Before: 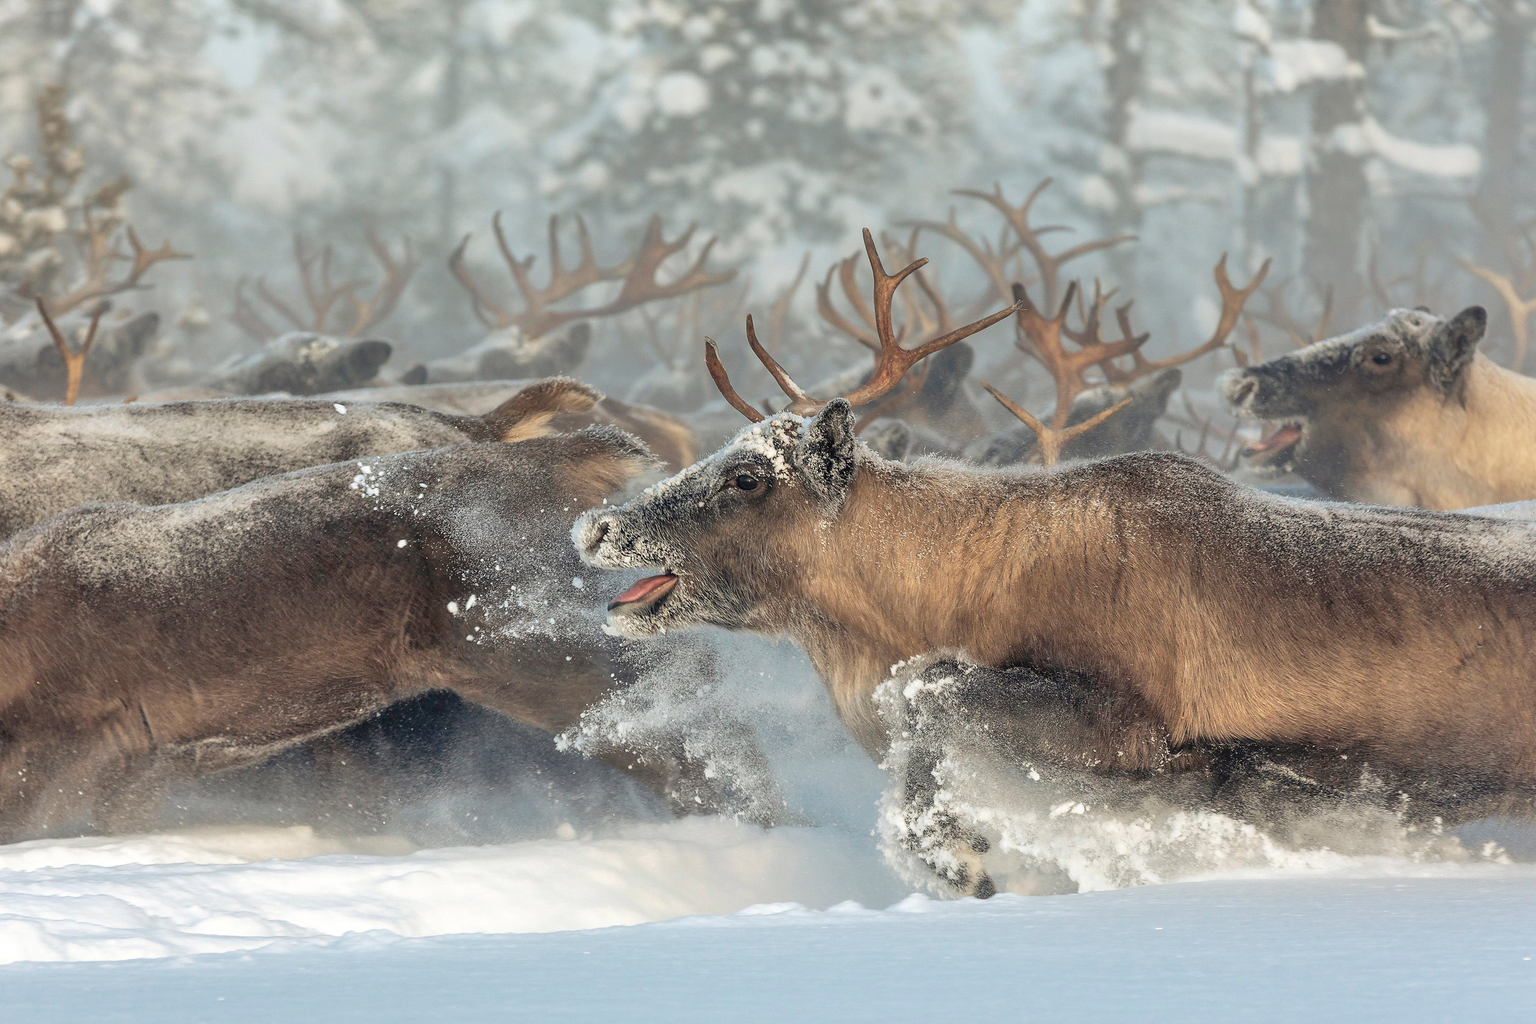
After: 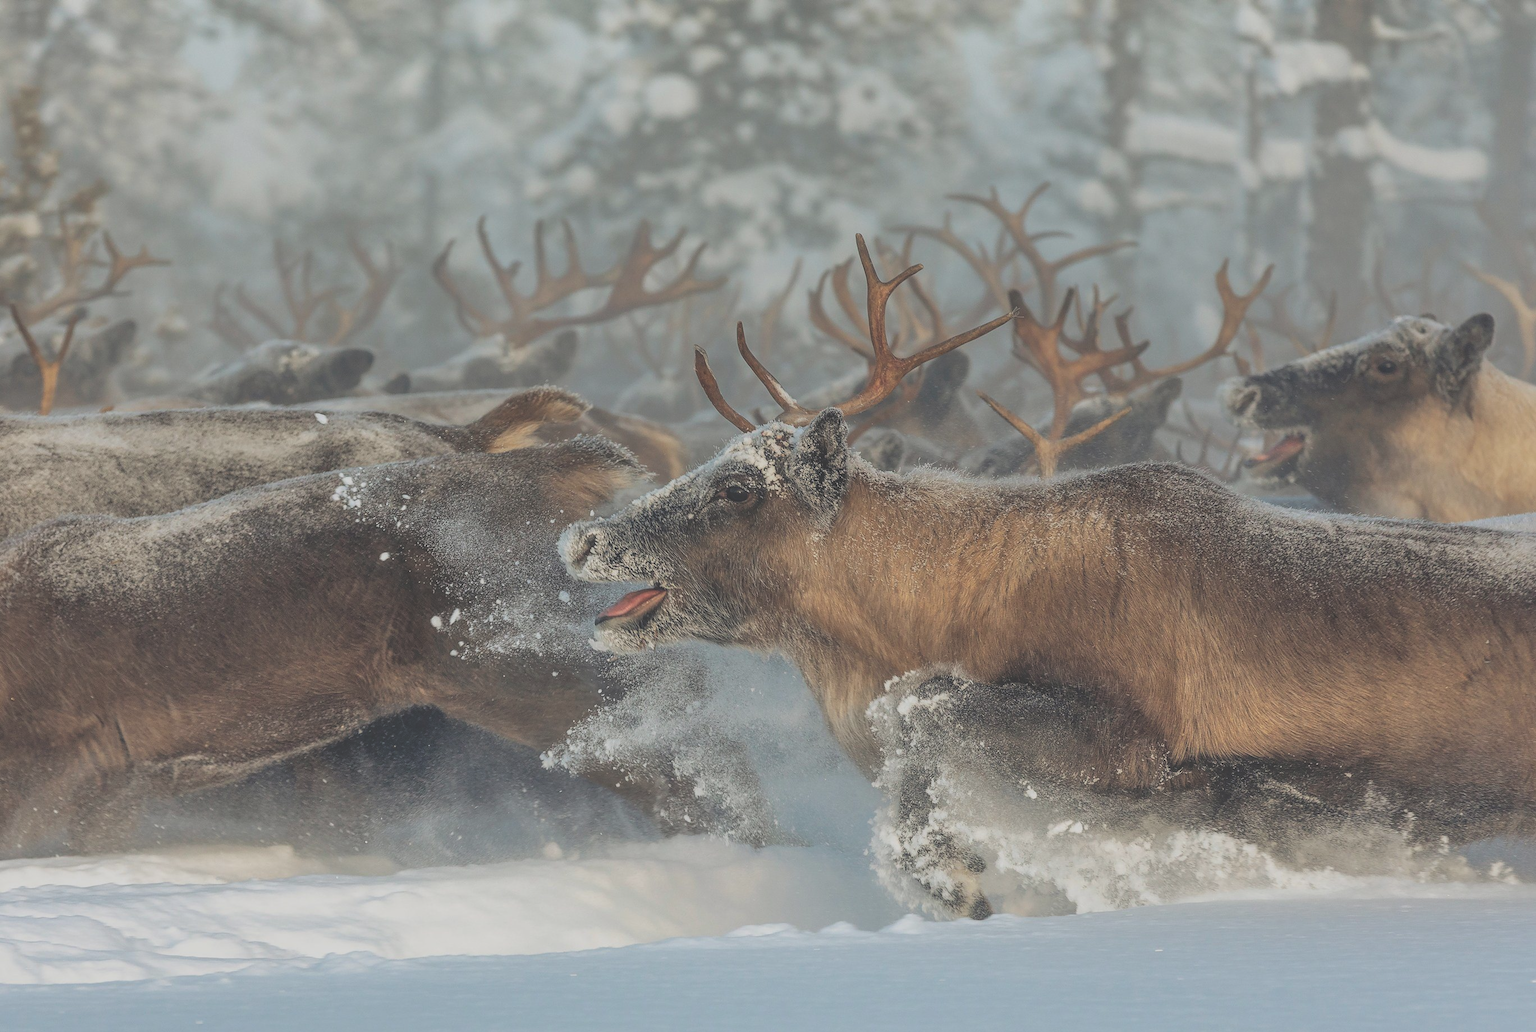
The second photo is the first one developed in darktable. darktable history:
local contrast: highlights 48%, shadows 0%, detail 98%
crop and rotate: left 1.732%, right 0.506%, bottom 1.488%
exposure: black level correction -0.036, exposure -0.494 EV, compensate highlight preservation false
